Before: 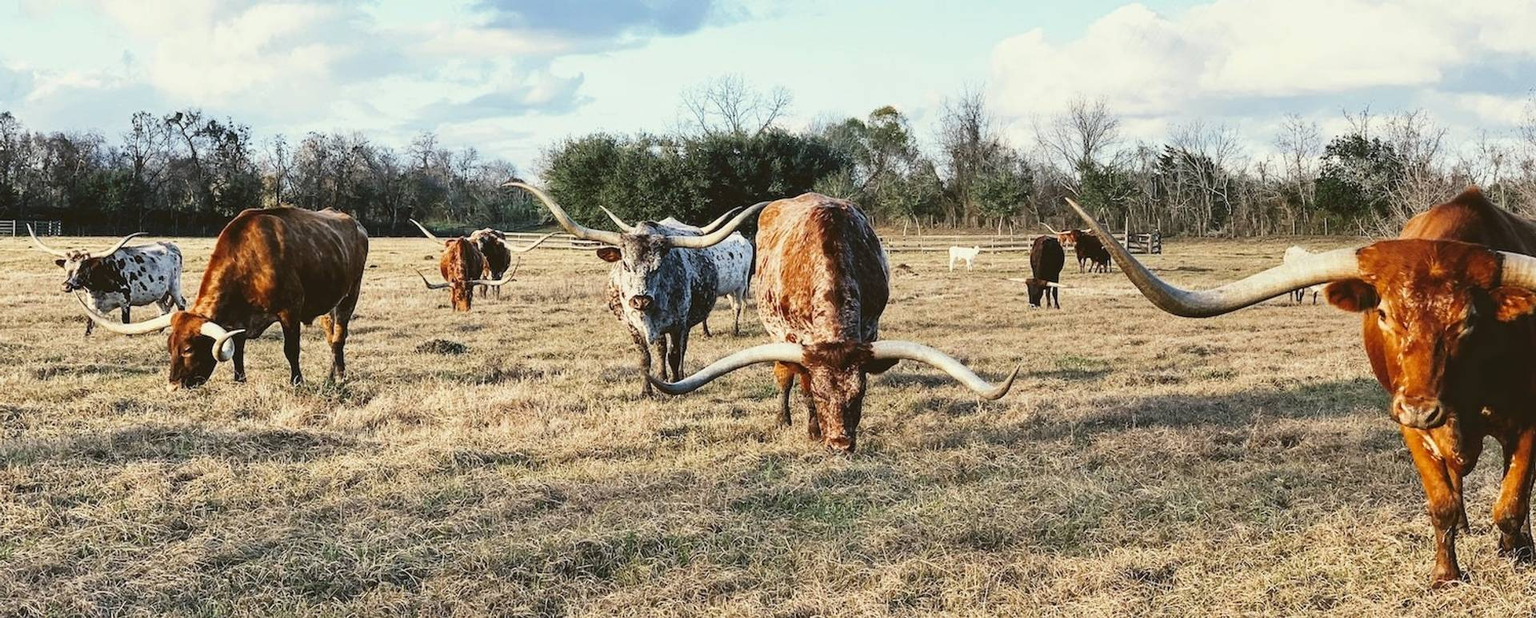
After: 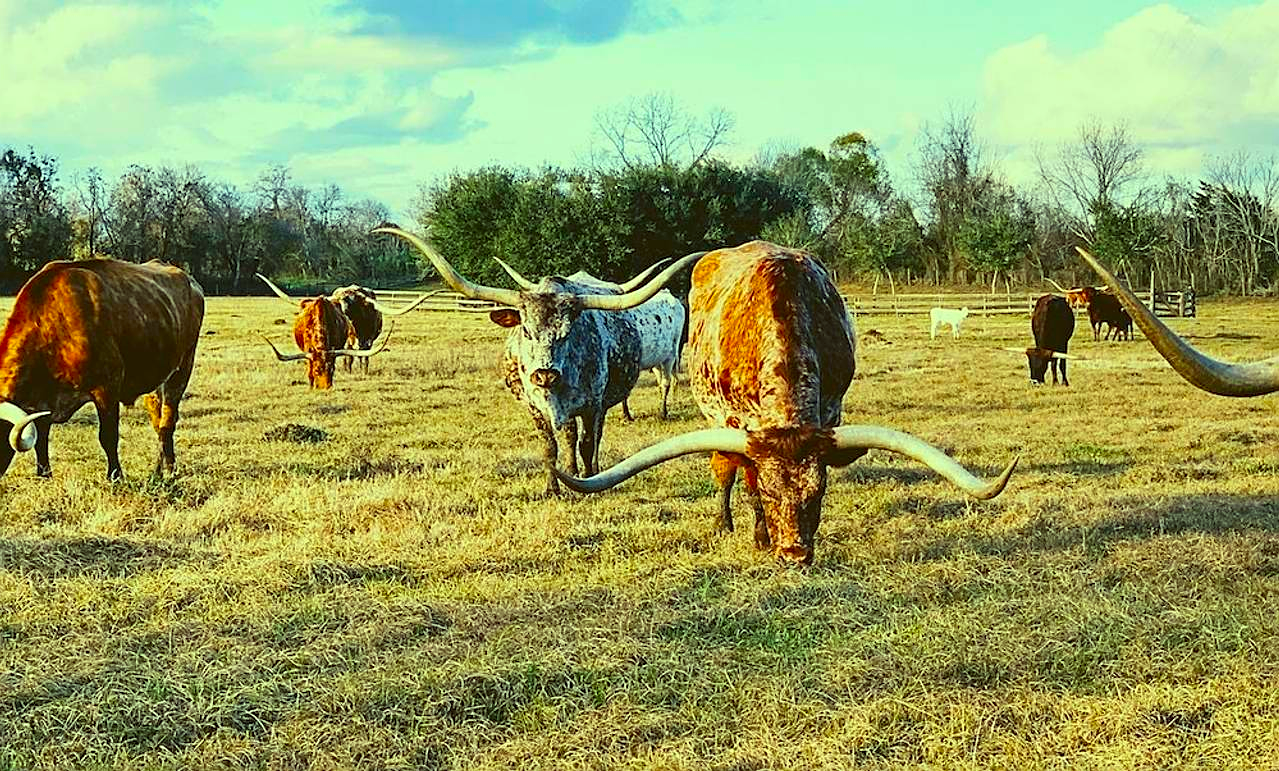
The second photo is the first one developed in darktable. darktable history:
color correction: highlights a* -10.99, highlights b* 9.93, saturation 1.72
crop and rotate: left 13.341%, right 20.028%
sharpen: on, module defaults
